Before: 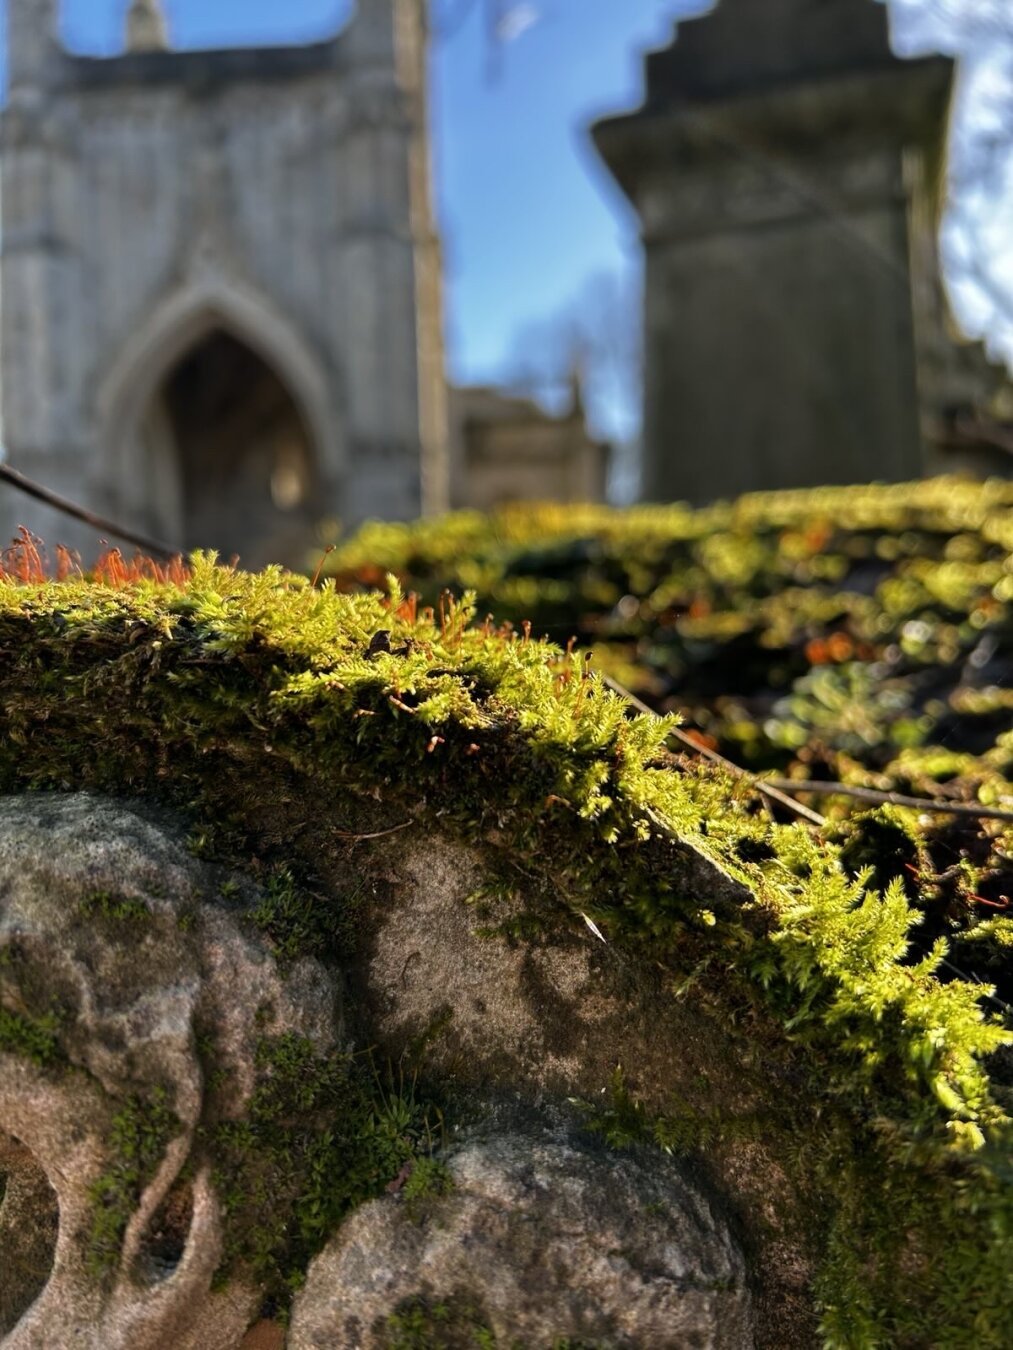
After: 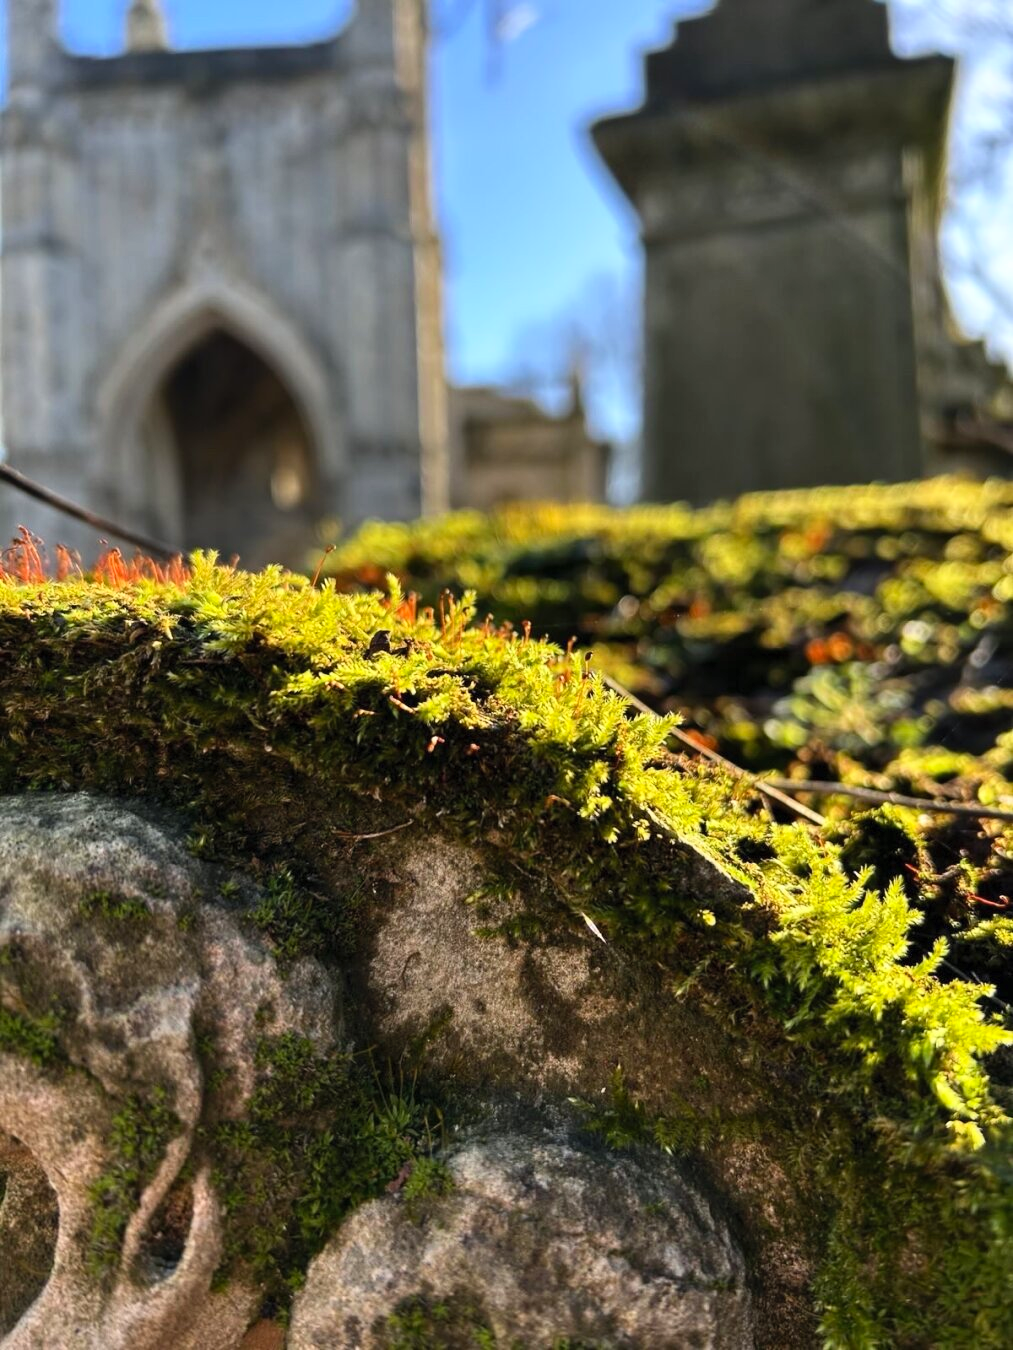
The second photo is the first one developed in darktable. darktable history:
contrast brightness saturation: contrast 0.2, brightness 0.169, saturation 0.218
